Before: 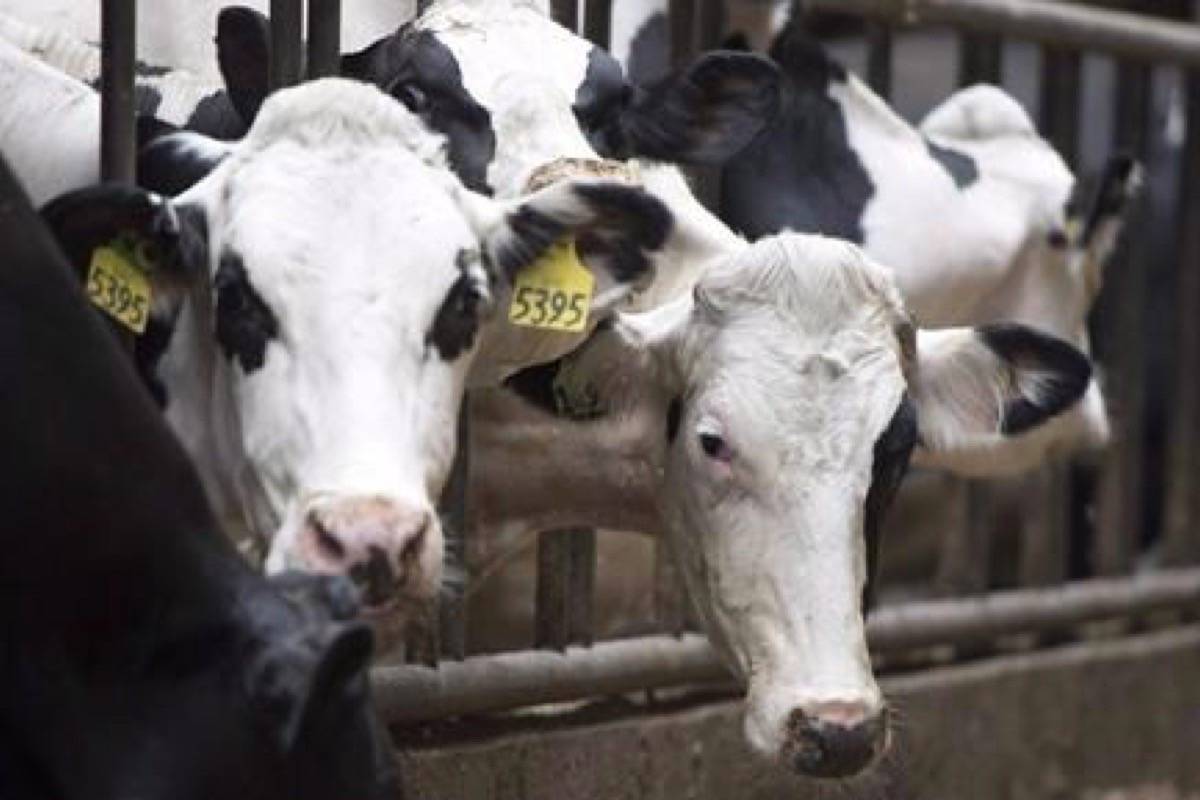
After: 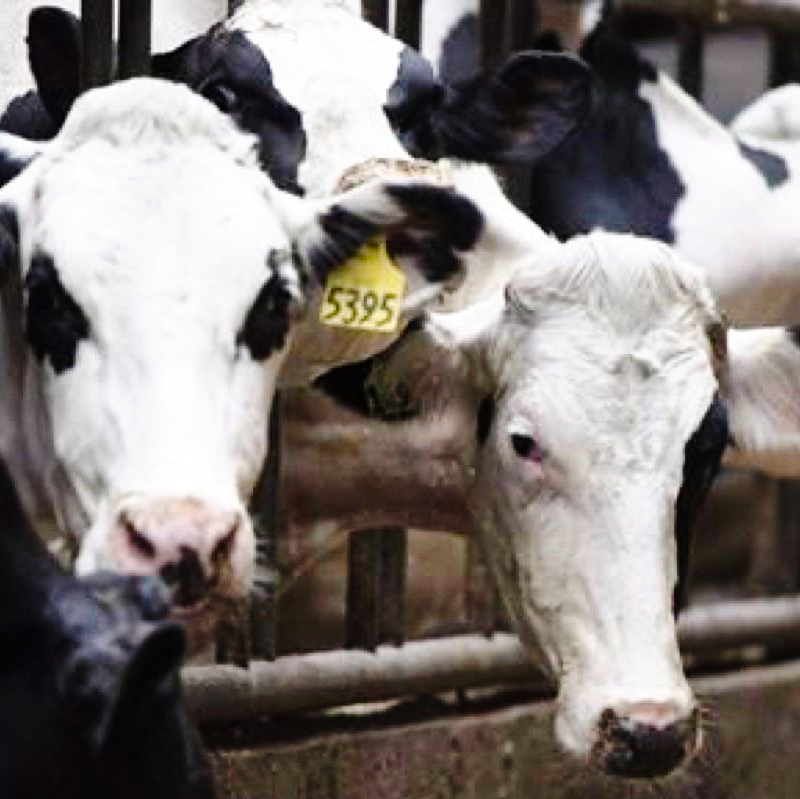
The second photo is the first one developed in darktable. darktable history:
shadows and highlights: shadows 40, highlights -54, highlights color adjustment 46%, low approximation 0.01, soften with gaussian
crop and rotate: left 15.754%, right 17.579%
tone curve: curves: ch0 [(0, 0) (0.003, 0.003) (0.011, 0.005) (0.025, 0.008) (0.044, 0.012) (0.069, 0.02) (0.1, 0.031) (0.136, 0.047) (0.177, 0.088) (0.224, 0.141) (0.277, 0.222) (0.335, 0.32) (0.399, 0.425) (0.468, 0.524) (0.543, 0.623) (0.623, 0.716) (0.709, 0.796) (0.801, 0.88) (0.898, 0.959) (1, 1)], preserve colors none
